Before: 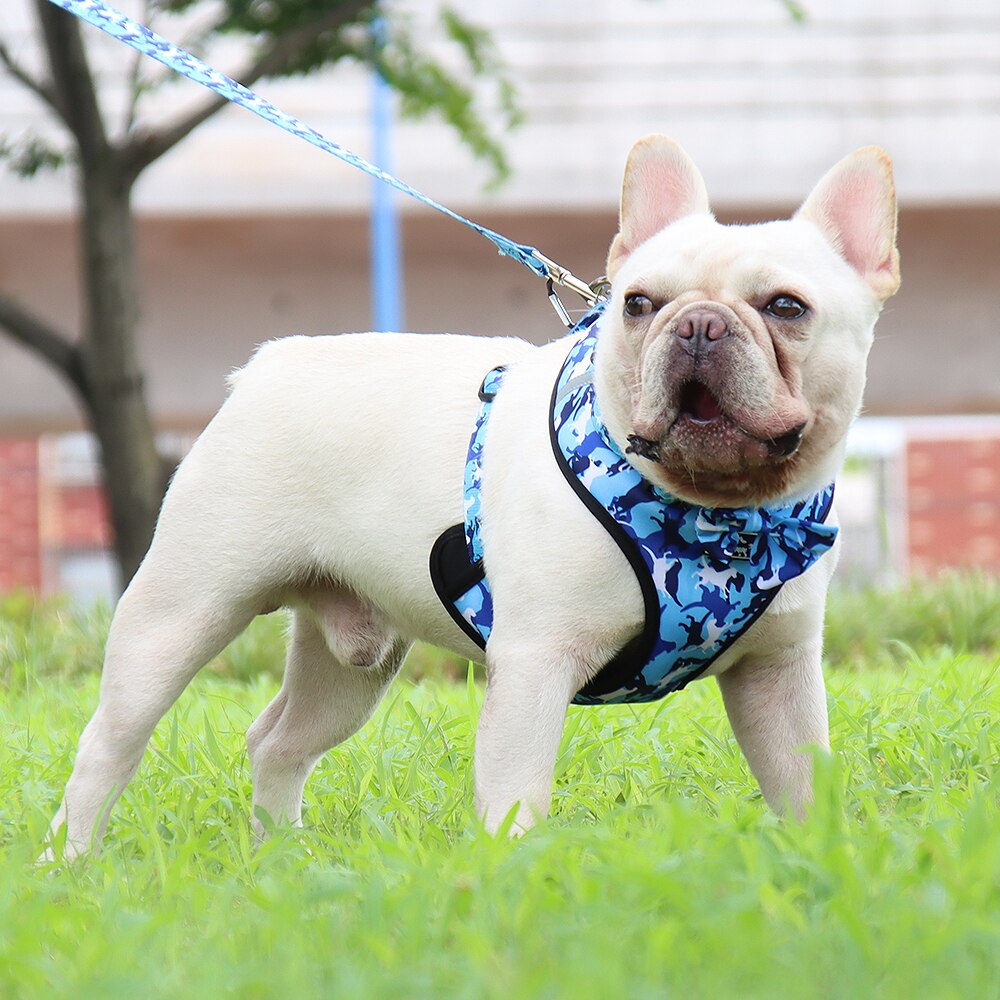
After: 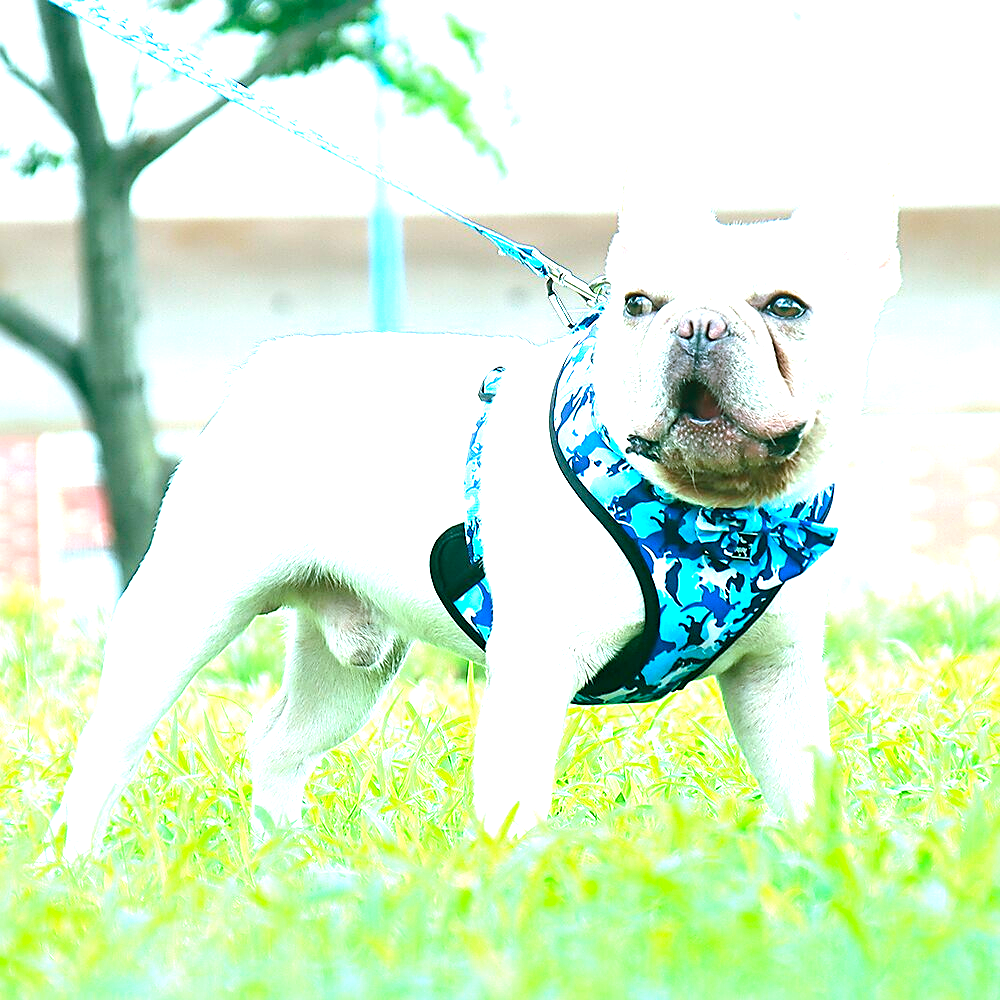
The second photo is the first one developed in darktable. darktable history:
sharpen: amount 0.55
color balance rgb: shadows lift › chroma 11.71%, shadows lift › hue 133.46°, power › chroma 2.15%, power › hue 166.83°, highlights gain › chroma 4%, highlights gain › hue 200.2°, perceptual saturation grading › global saturation 18.05%
exposure: black level correction 0, exposure 1.7 EV, compensate exposure bias true, compensate highlight preservation false
white balance: red 1.009, blue 1.027
